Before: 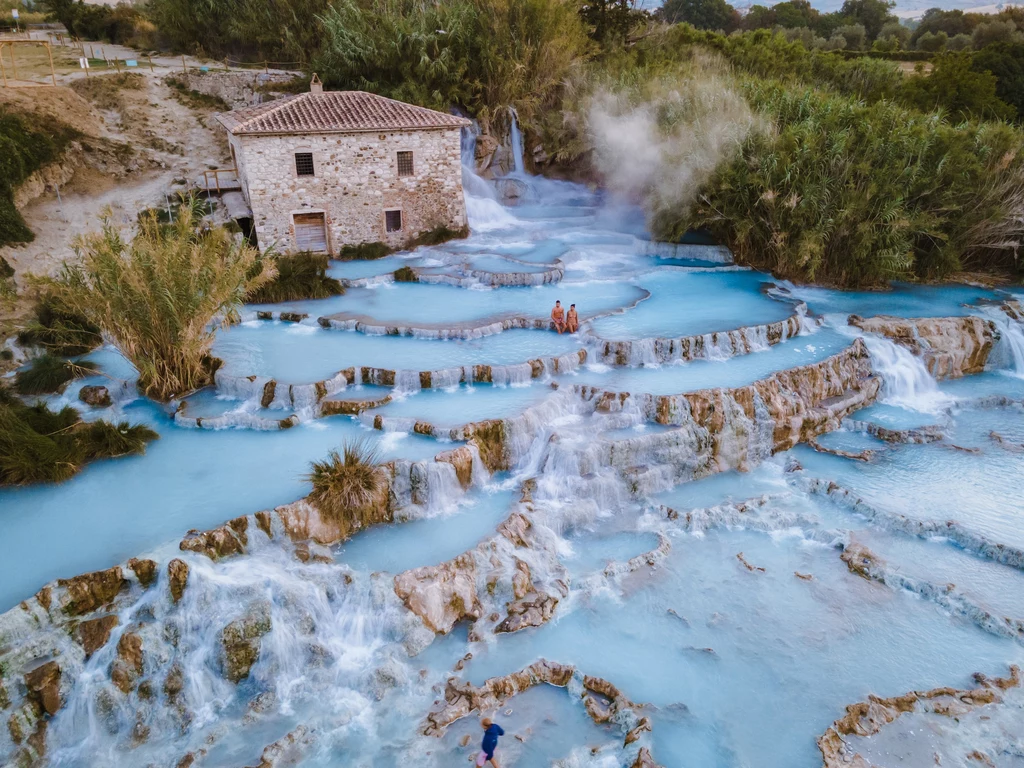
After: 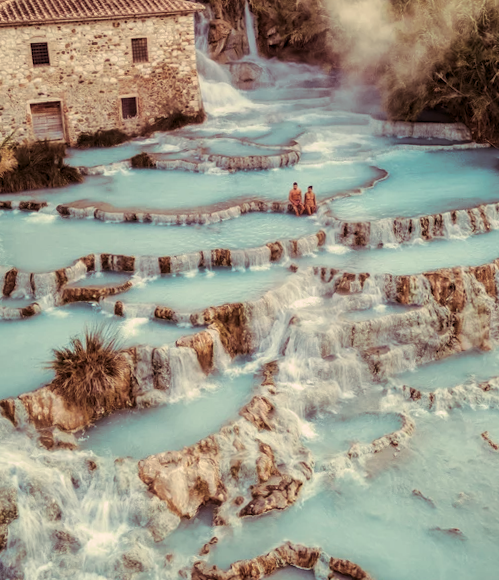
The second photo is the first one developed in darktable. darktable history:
split-toning: highlights › hue 298.8°, highlights › saturation 0.73, compress 41.76%
rotate and perspective: rotation -1.32°, lens shift (horizontal) -0.031, crop left 0.015, crop right 0.985, crop top 0.047, crop bottom 0.982
white balance: red 1.08, blue 0.791
local contrast: detail 130%
crop and rotate: angle 0.02°, left 24.353%, top 13.219%, right 26.156%, bottom 8.224%
